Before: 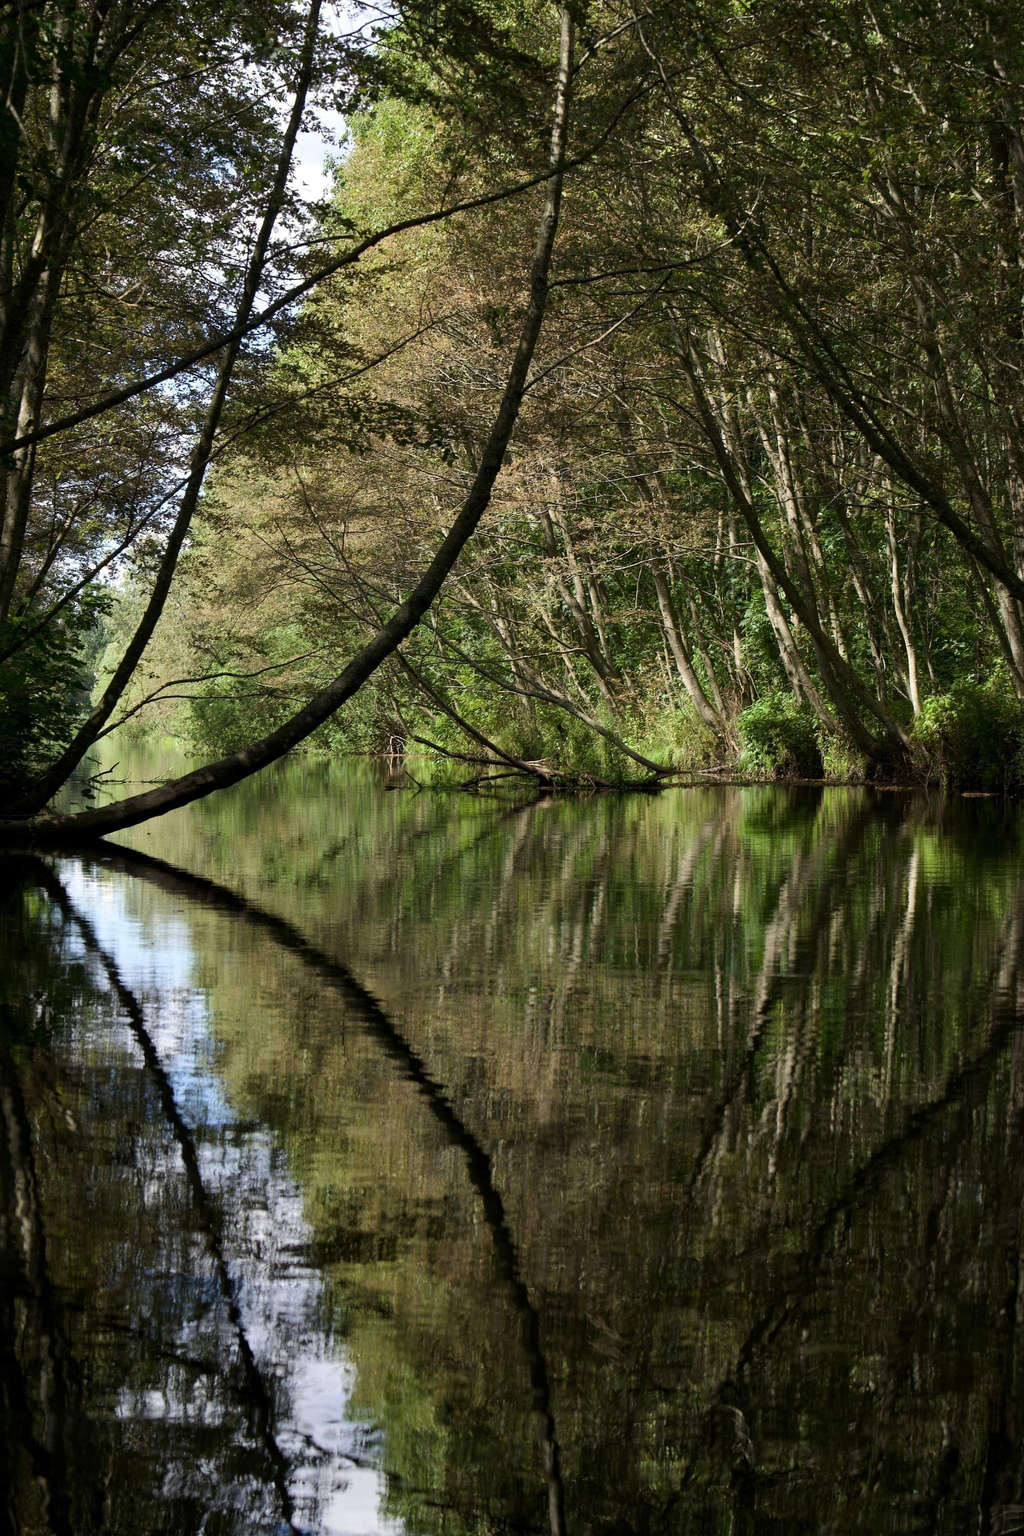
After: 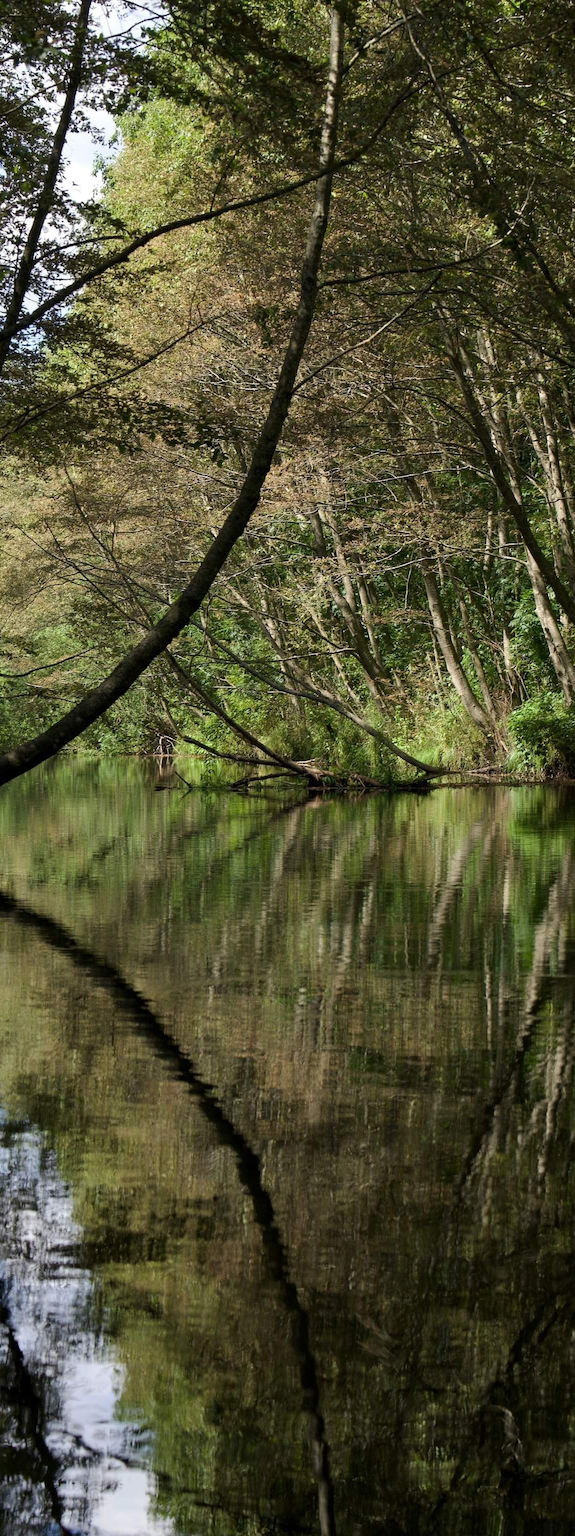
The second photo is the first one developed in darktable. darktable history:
exposure: compensate highlight preservation false
crop and rotate: left 22.516%, right 21.234%
